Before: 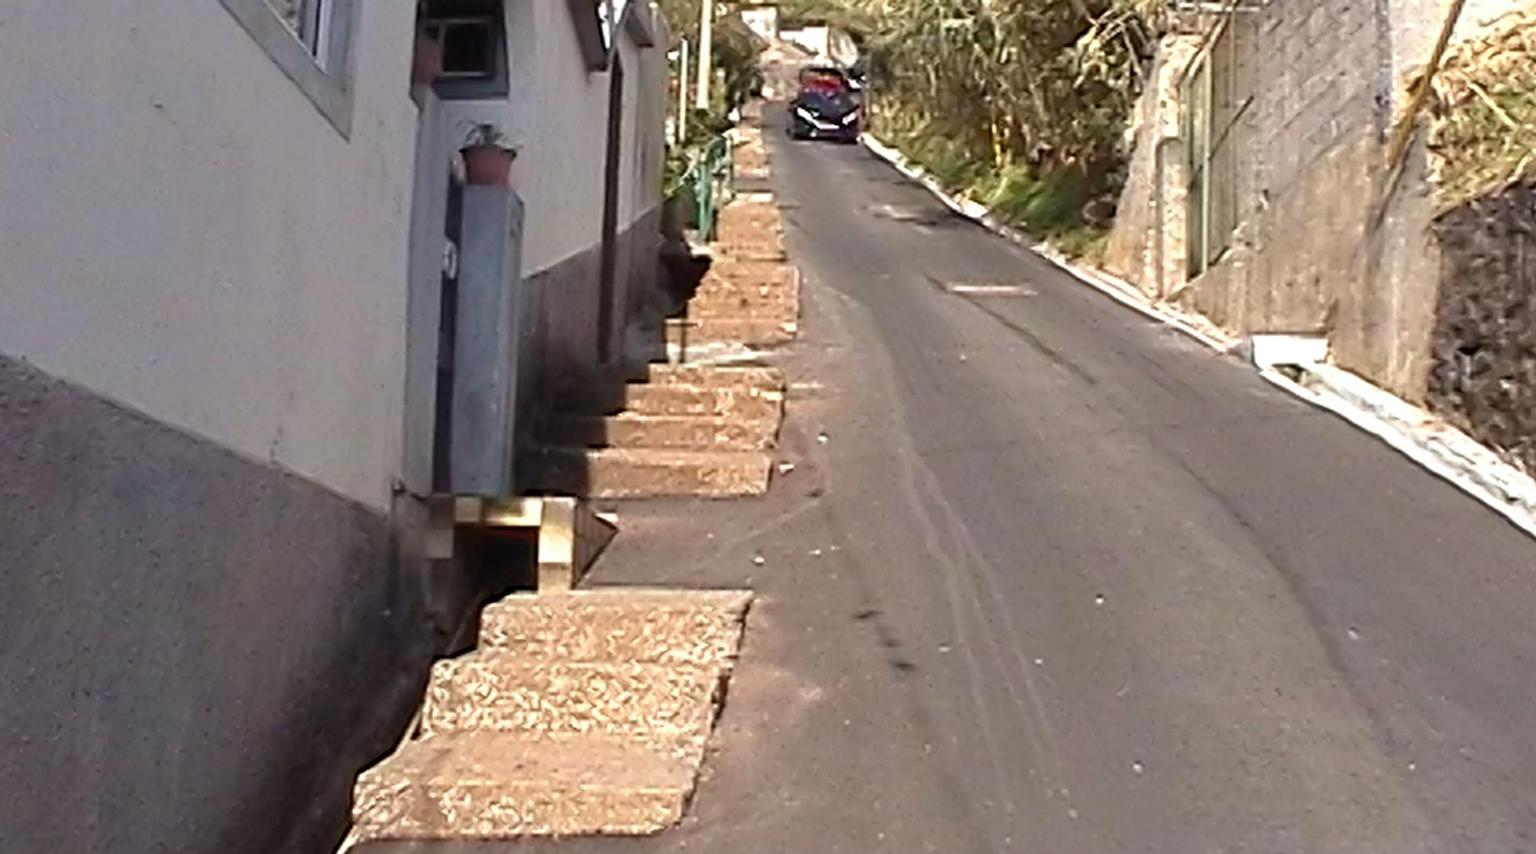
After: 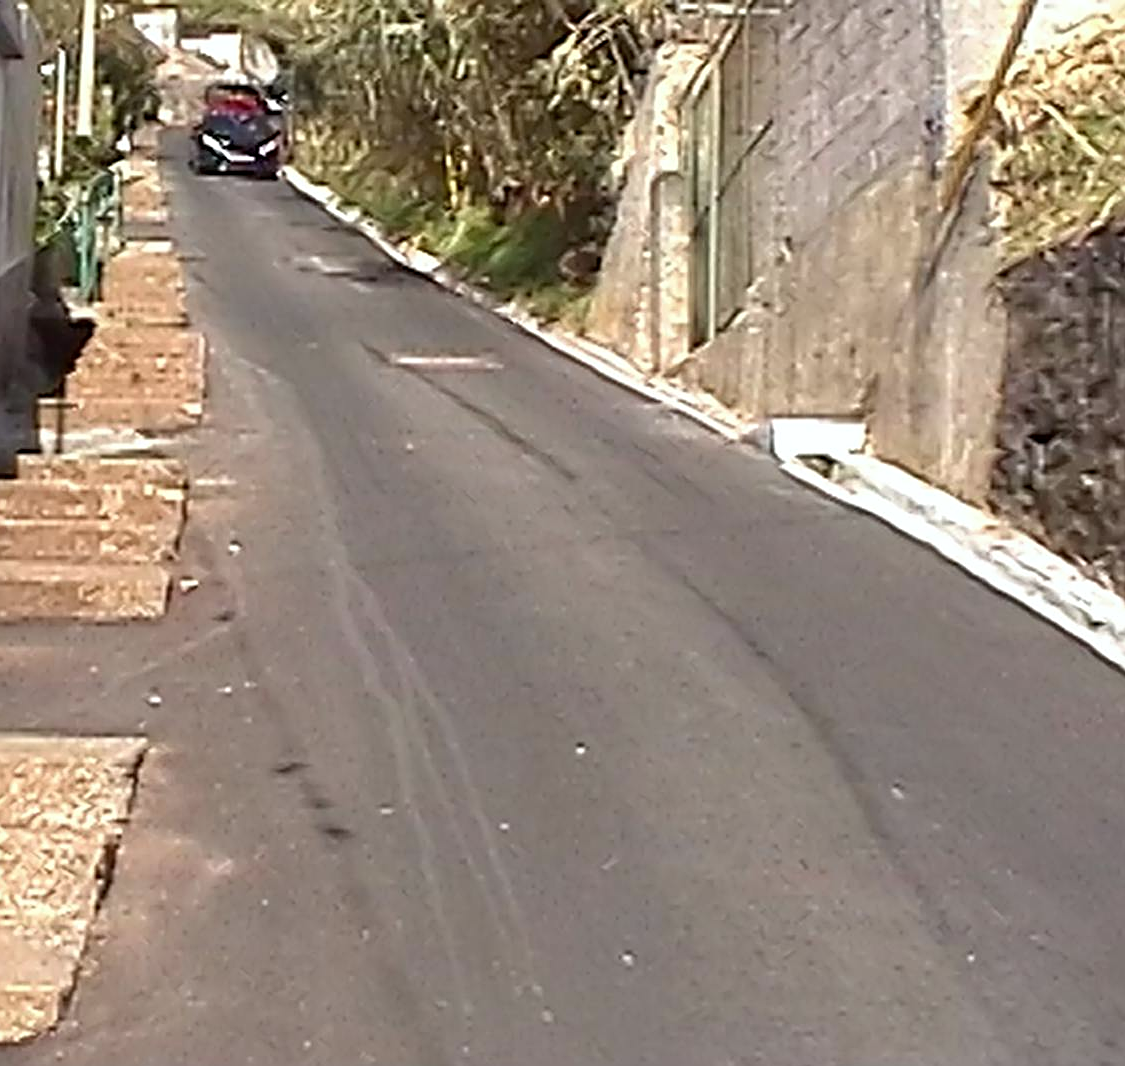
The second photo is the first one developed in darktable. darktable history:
white balance: red 0.986, blue 1.01
sharpen: on, module defaults
crop: left 41.402%
exposure: exposure 0.014 EV, compensate highlight preservation false
